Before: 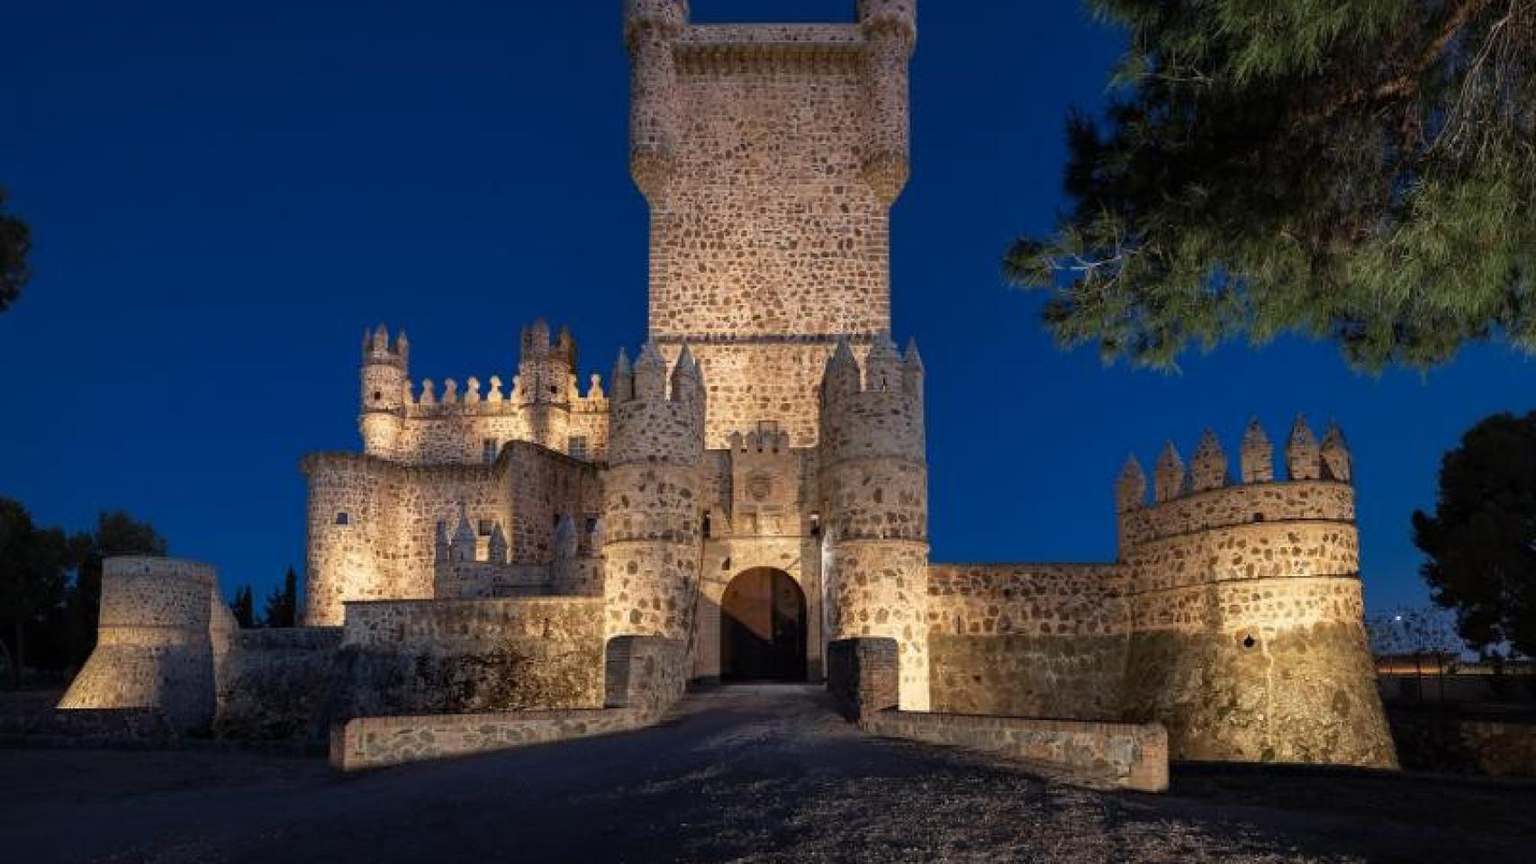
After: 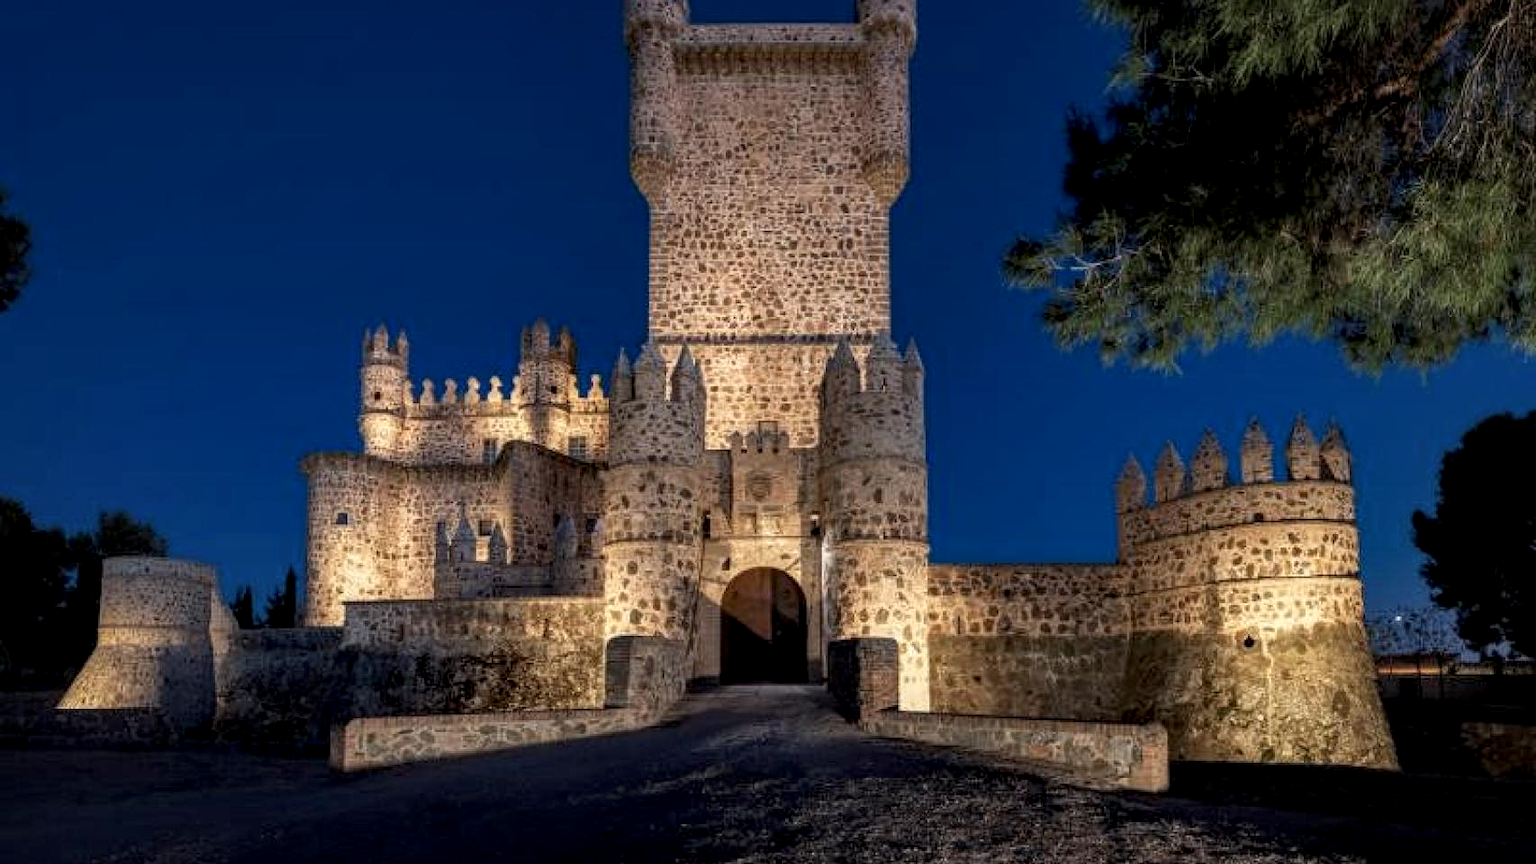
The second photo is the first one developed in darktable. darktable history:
local contrast: detail 142%
exposure: black level correction 0.001, exposure -0.2 EV, compensate exposure bias true, compensate highlight preservation false
